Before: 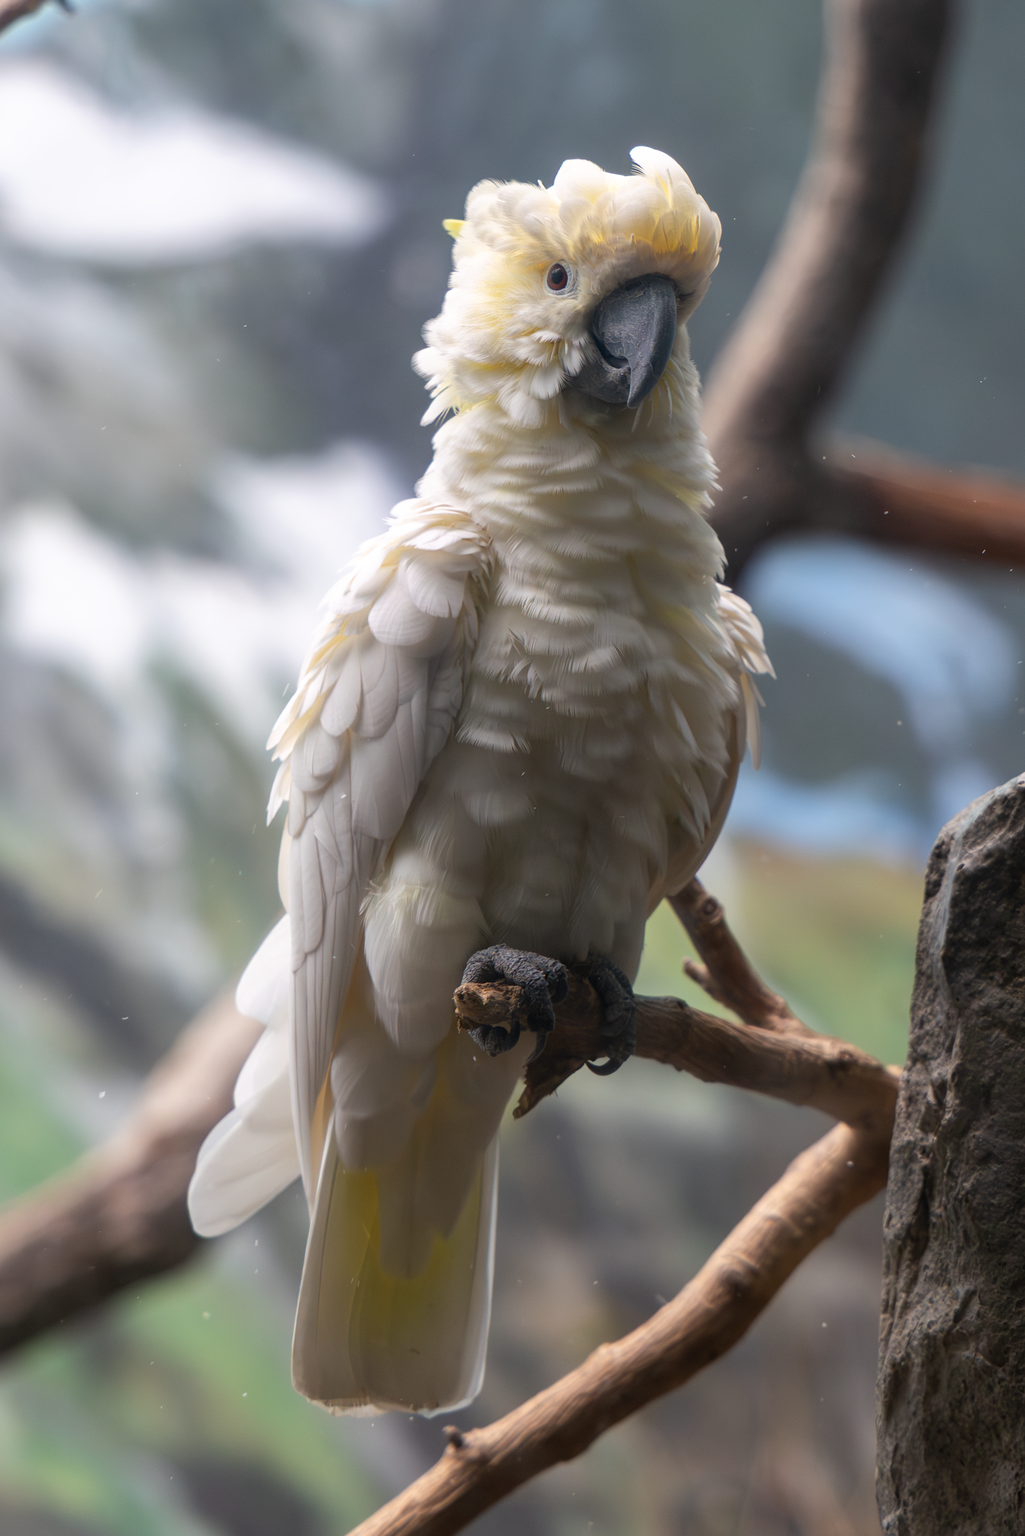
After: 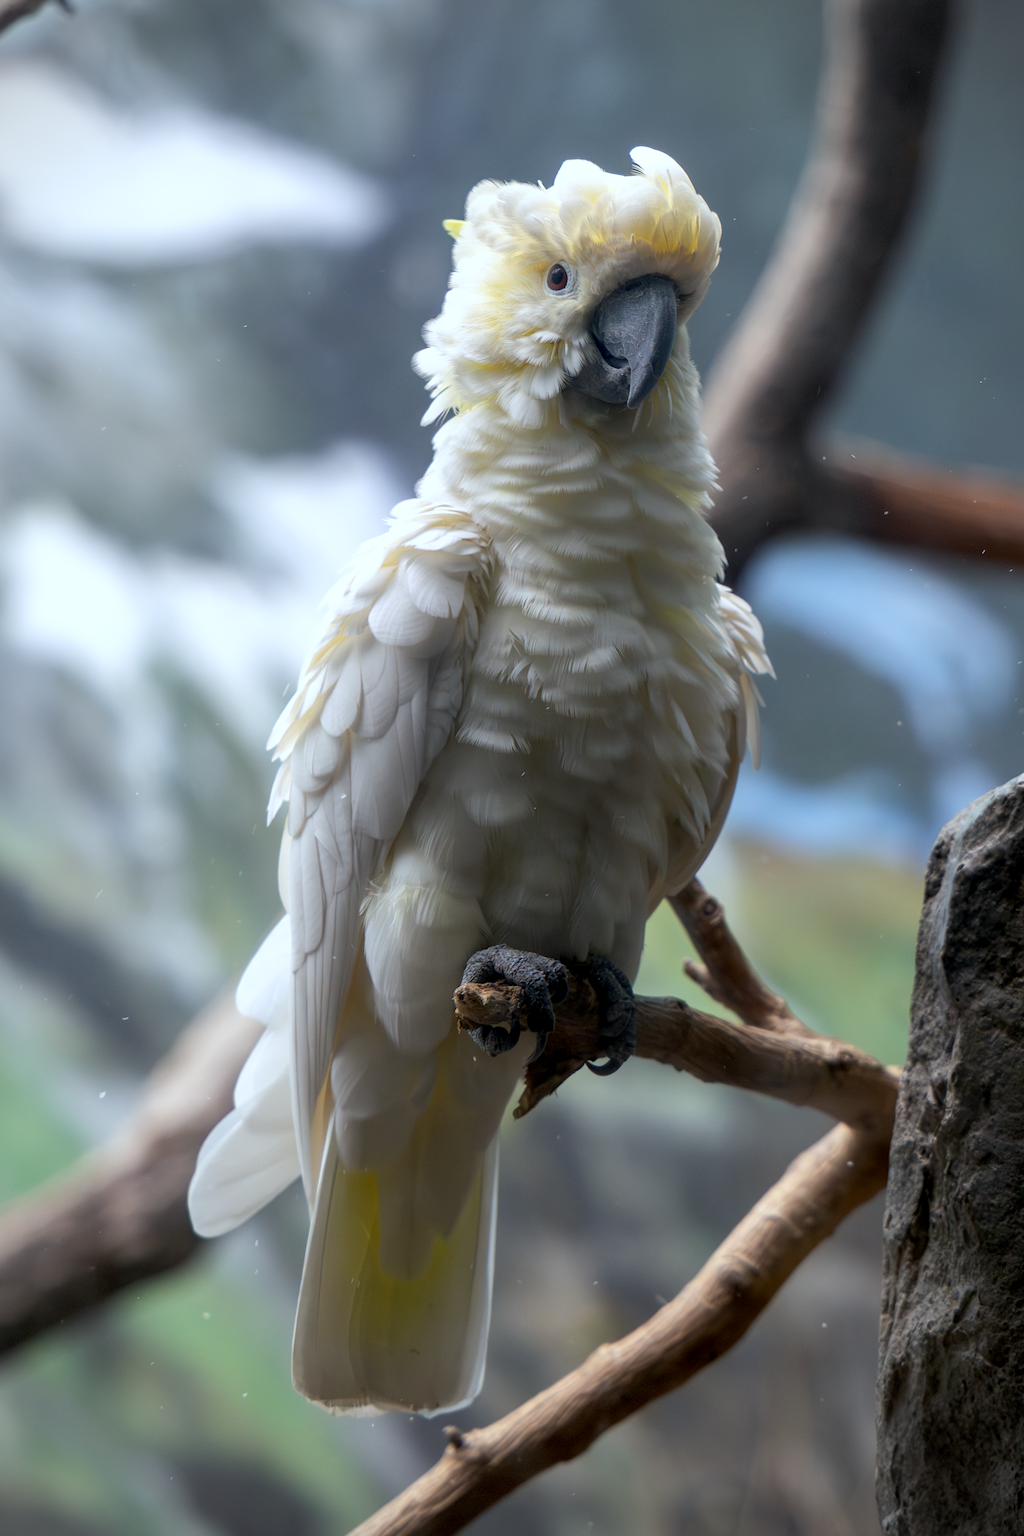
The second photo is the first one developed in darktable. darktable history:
vignetting: dithering 8-bit output, unbound false
white balance: red 0.925, blue 1.046
exposure: black level correction 0.007, exposure 0.093 EV, compensate highlight preservation false
